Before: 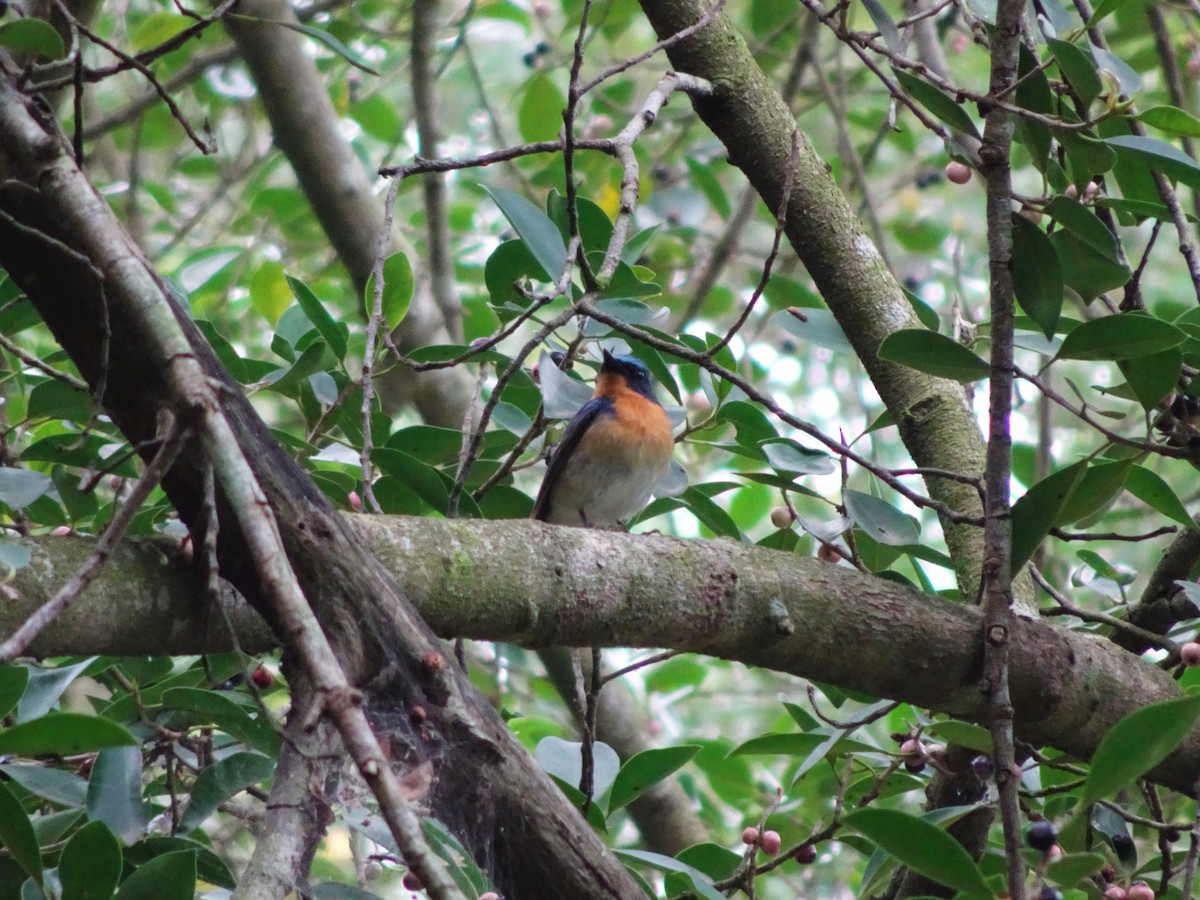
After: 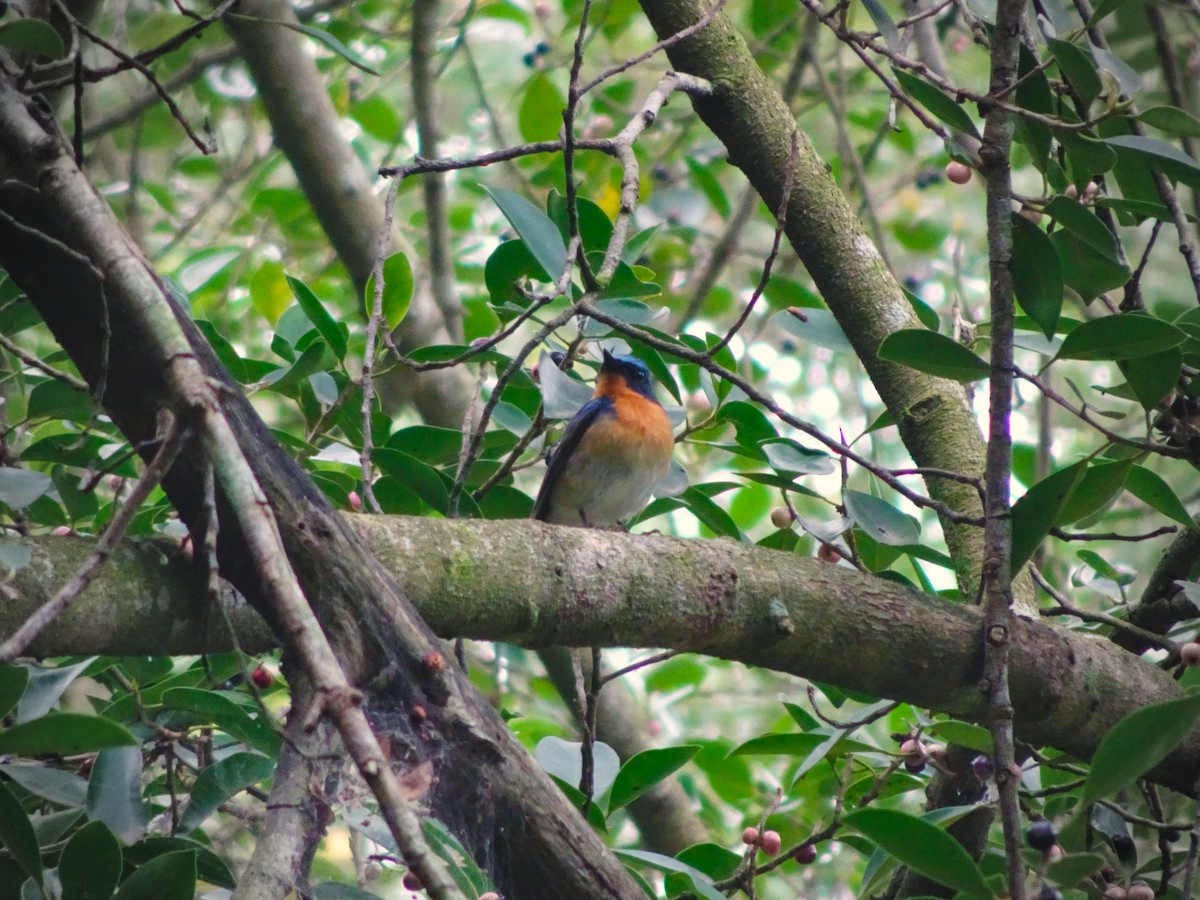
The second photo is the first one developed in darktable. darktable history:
shadows and highlights: low approximation 0.01, soften with gaussian
color balance rgb: shadows lift › chroma 2%, shadows lift › hue 219.6°, power › hue 313.2°, highlights gain › chroma 3%, highlights gain › hue 75.6°, global offset › luminance 0.5%, perceptual saturation grading › global saturation 15.33%, perceptual saturation grading › highlights -19.33%, perceptual saturation grading › shadows 20%, global vibrance 20%
vignetting: fall-off radius 31.48%, brightness -0.472
